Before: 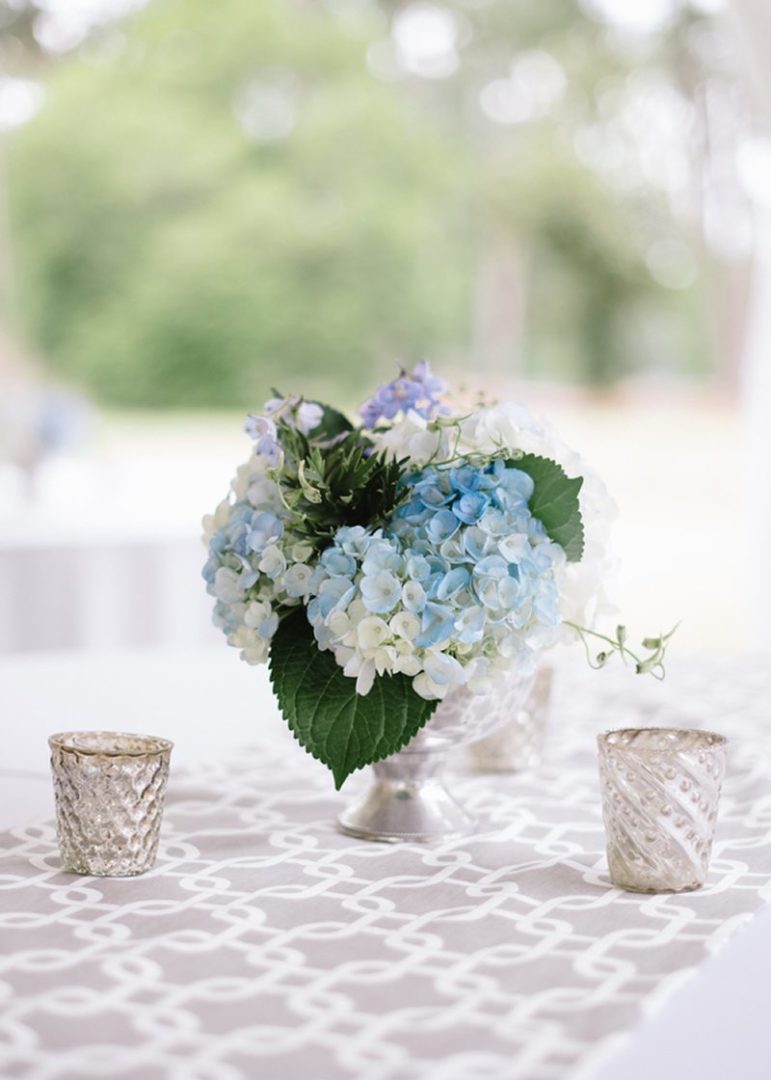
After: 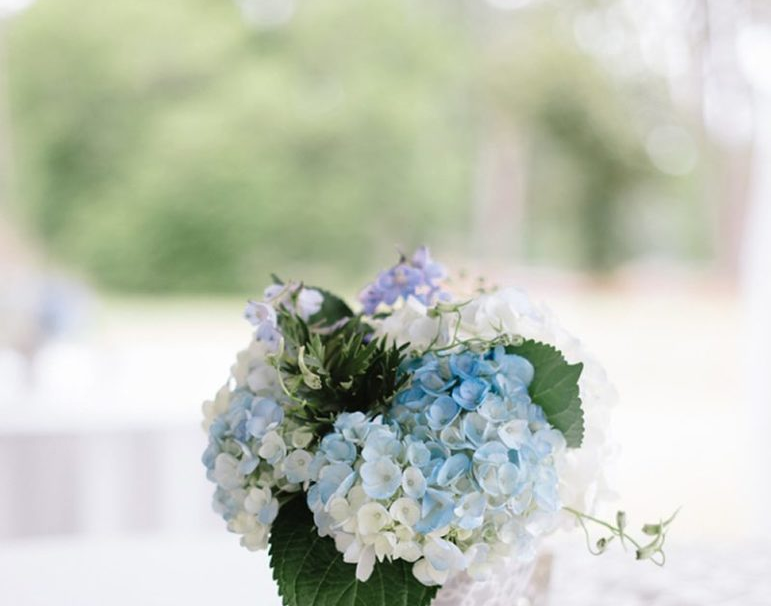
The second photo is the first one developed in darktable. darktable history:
crop and rotate: top 10.605%, bottom 33.274%
local contrast: mode bilateral grid, contrast 15, coarseness 36, detail 105%, midtone range 0.2
